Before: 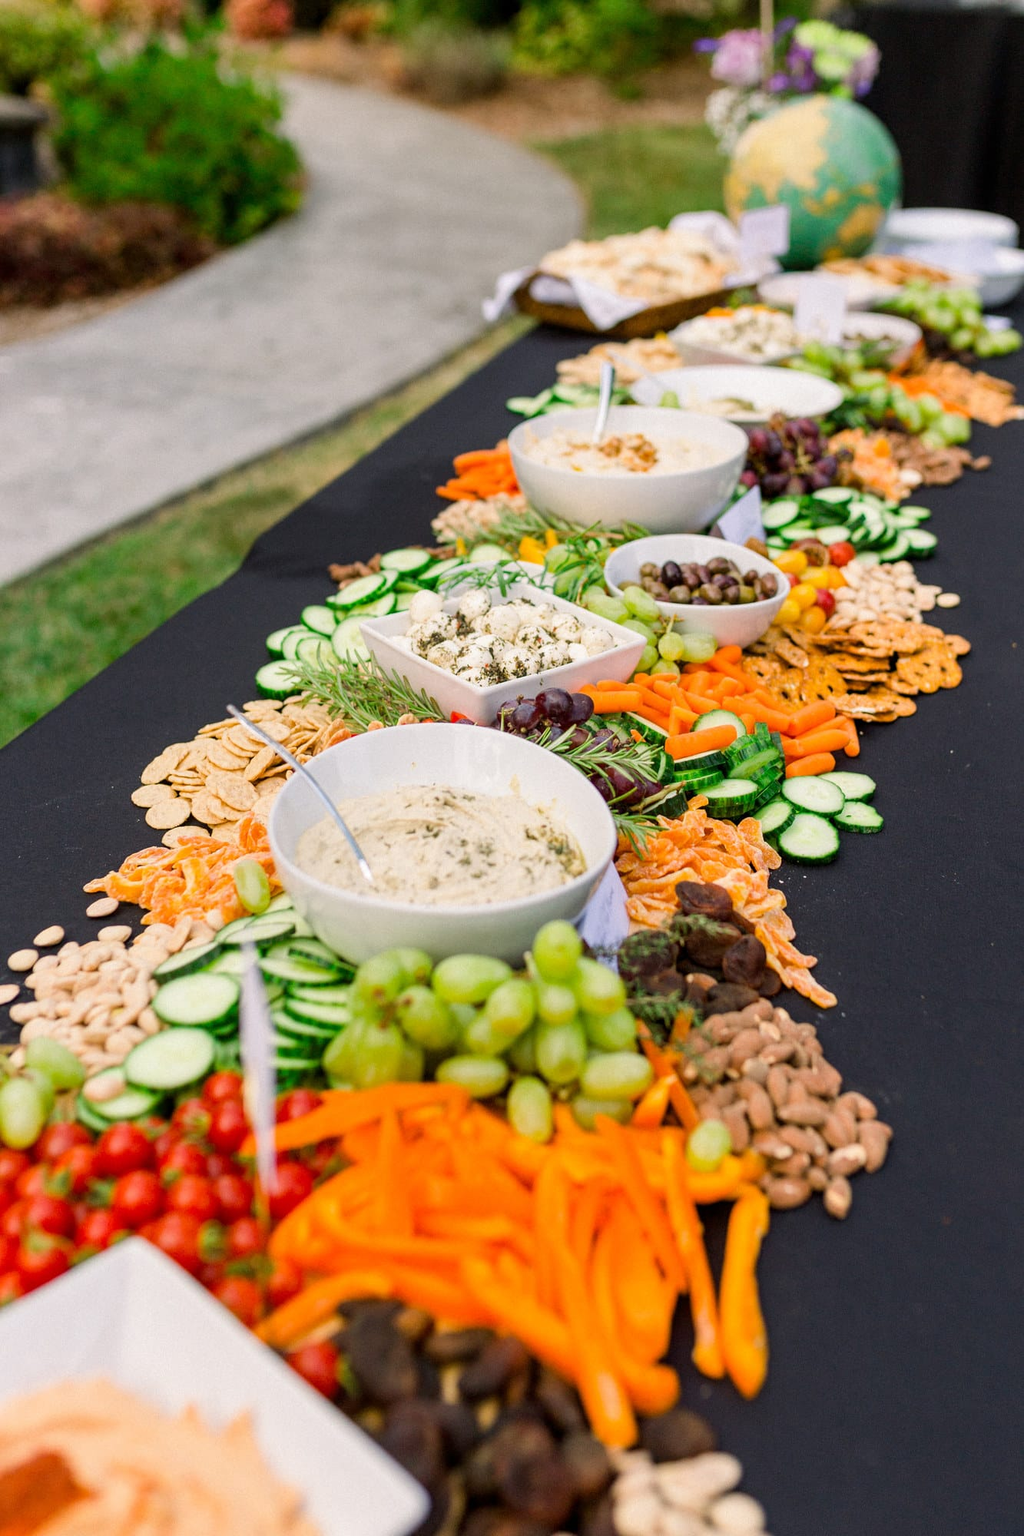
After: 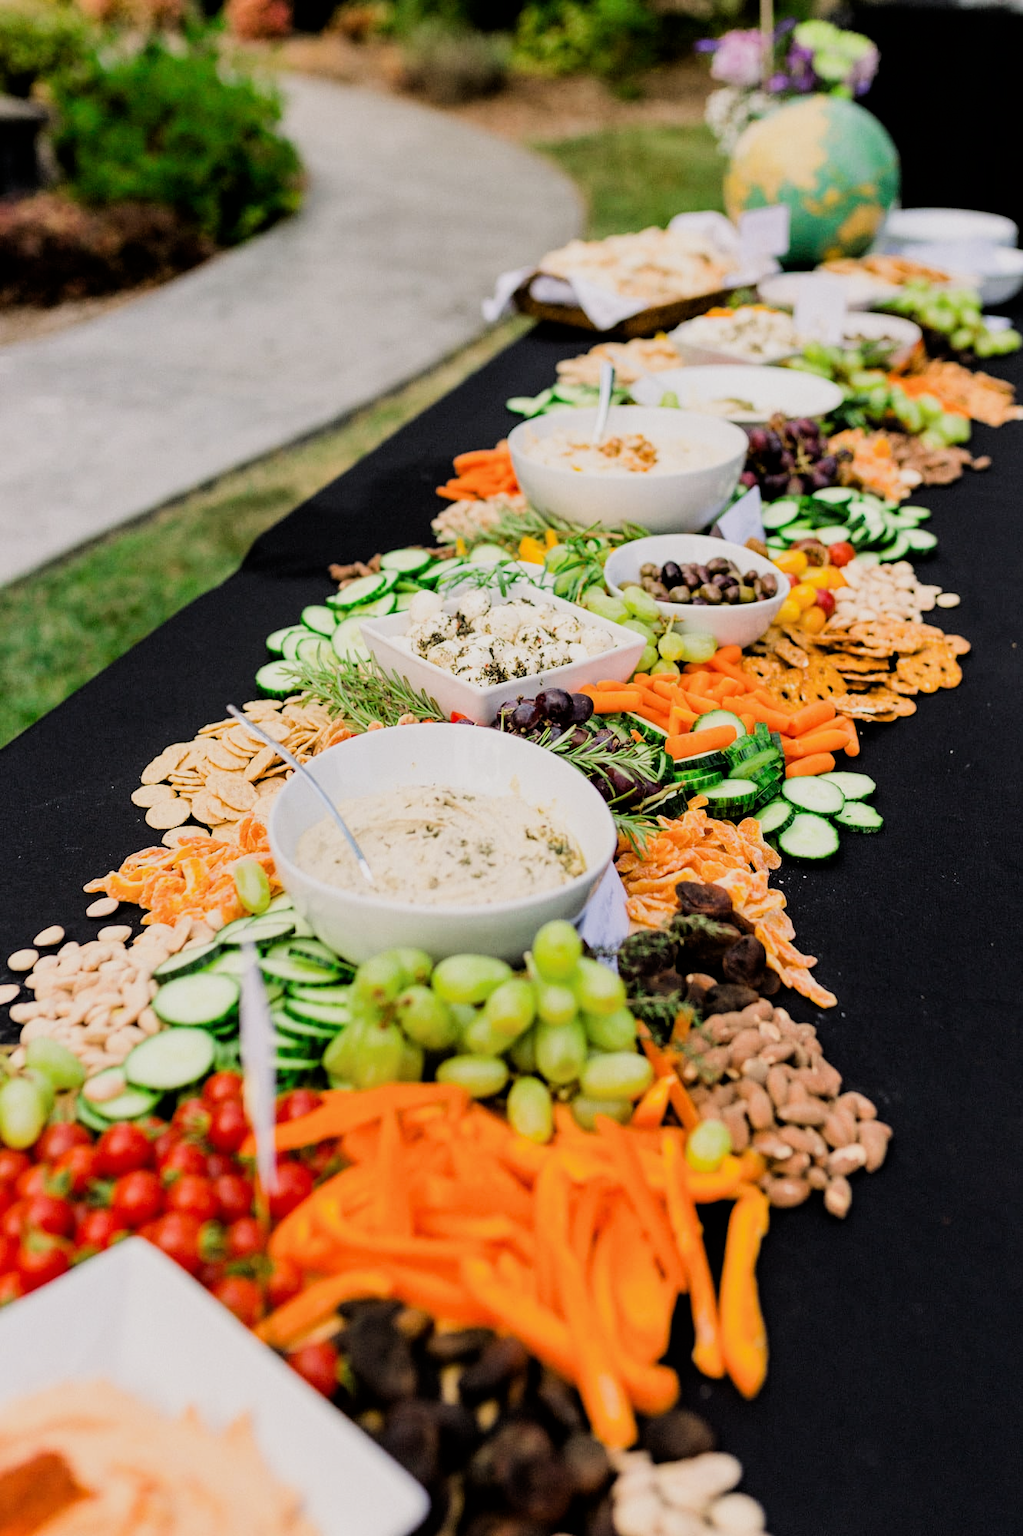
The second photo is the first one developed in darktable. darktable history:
filmic rgb: black relative exposure -5.04 EV, white relative exposure 3.98 EV, threshold 5.98 EV, hardness 2.87, contrast 1.298, highlights saturation mix -29.84%, iterations of high-quality reconstruction 0, enable highlight reconstruction true
